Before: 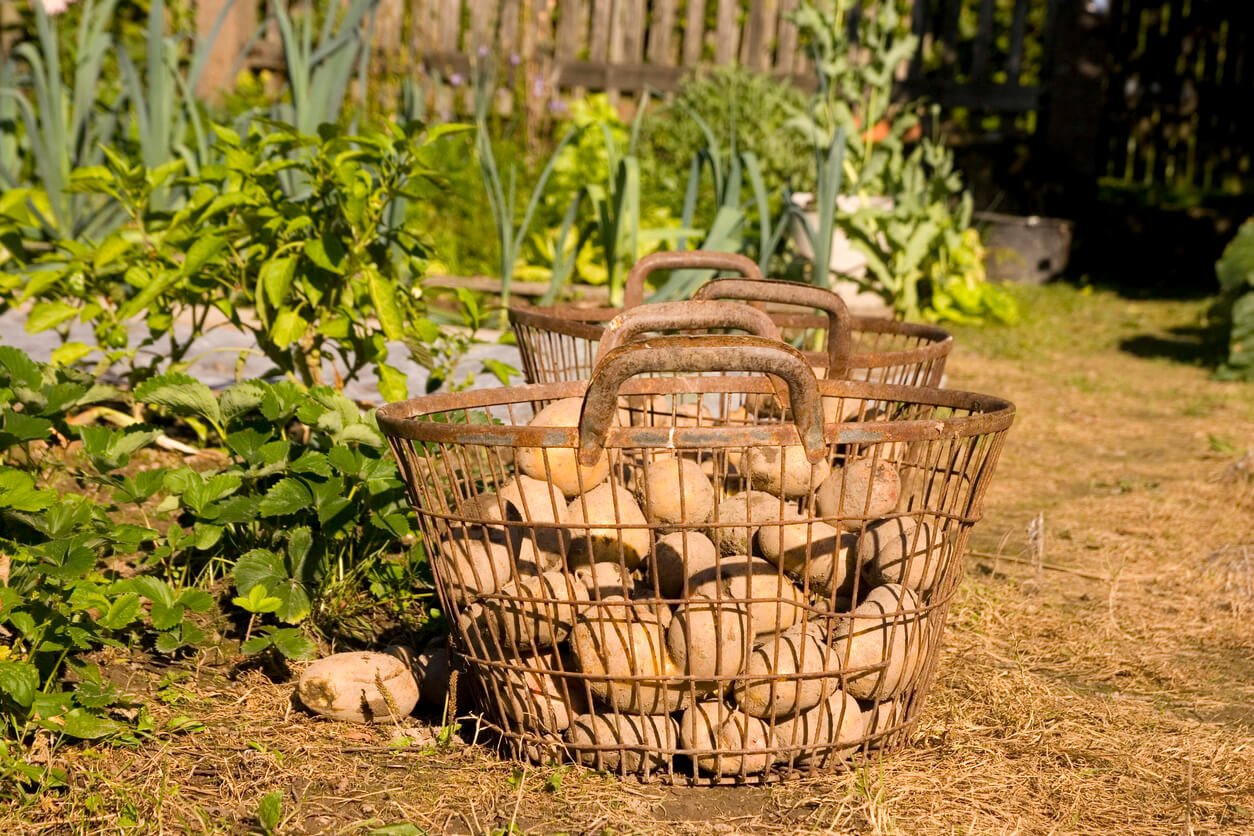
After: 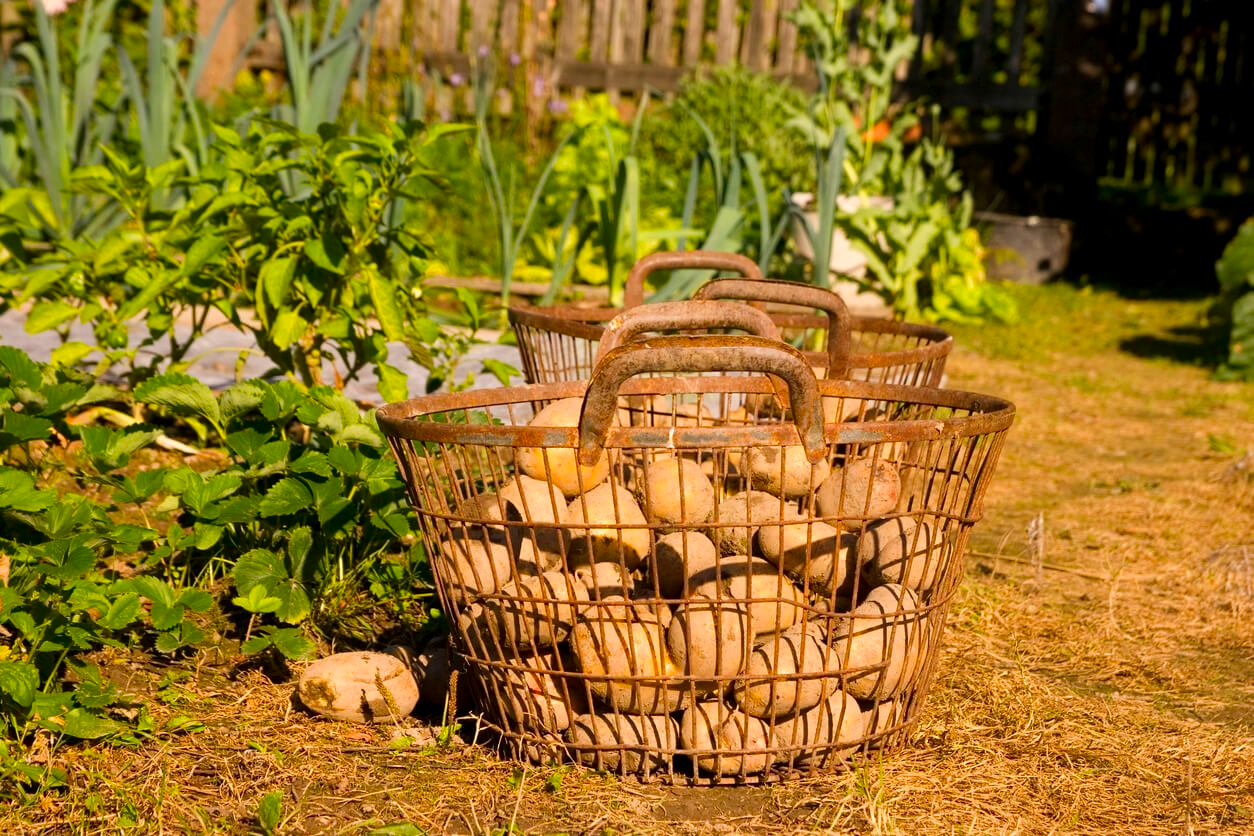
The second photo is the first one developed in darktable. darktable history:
contrast brightness saturation: brightness -0.024, saturation 0.365
